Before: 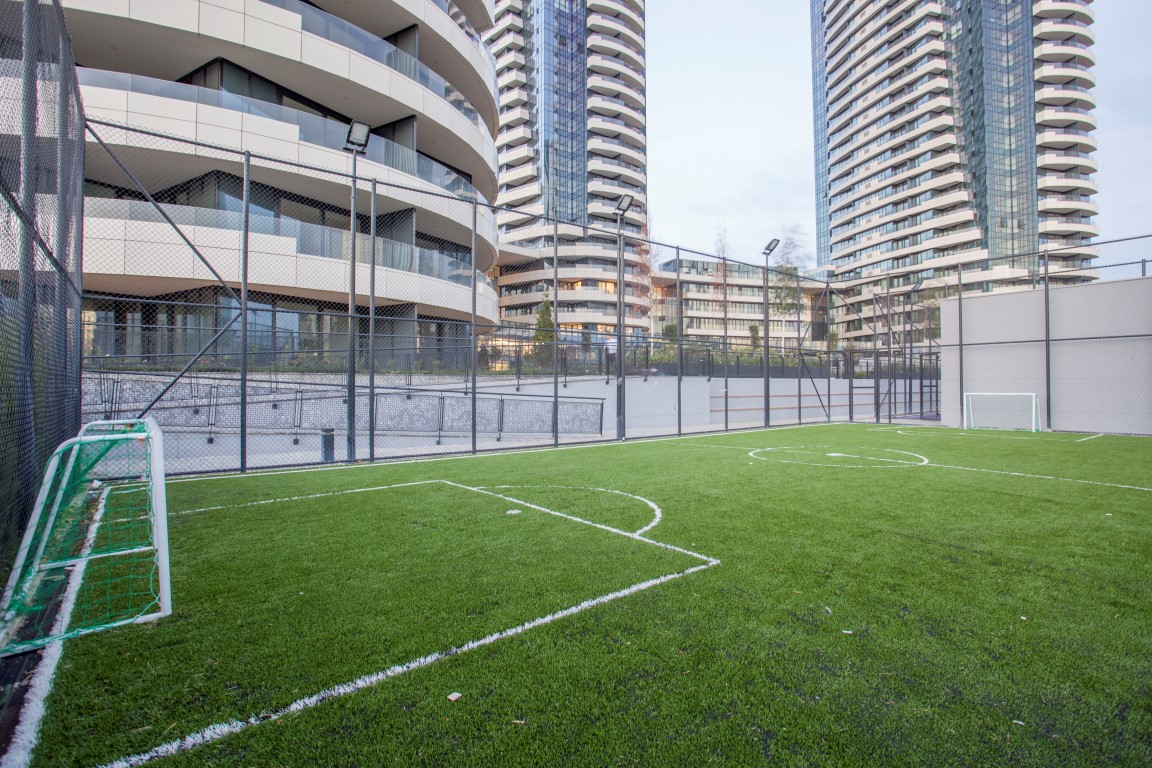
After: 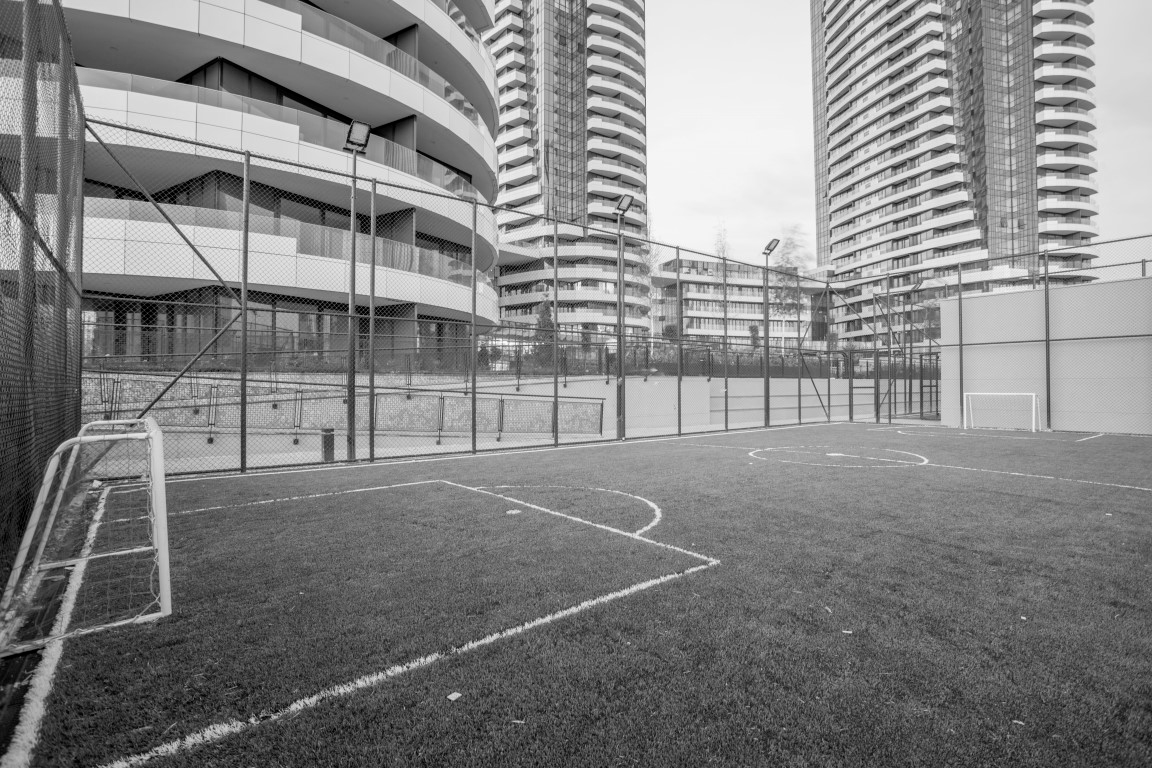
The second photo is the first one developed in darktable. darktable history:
color correction: highlights a* 3.84, highlights b* 5.07
monochrome: on, module defaults
